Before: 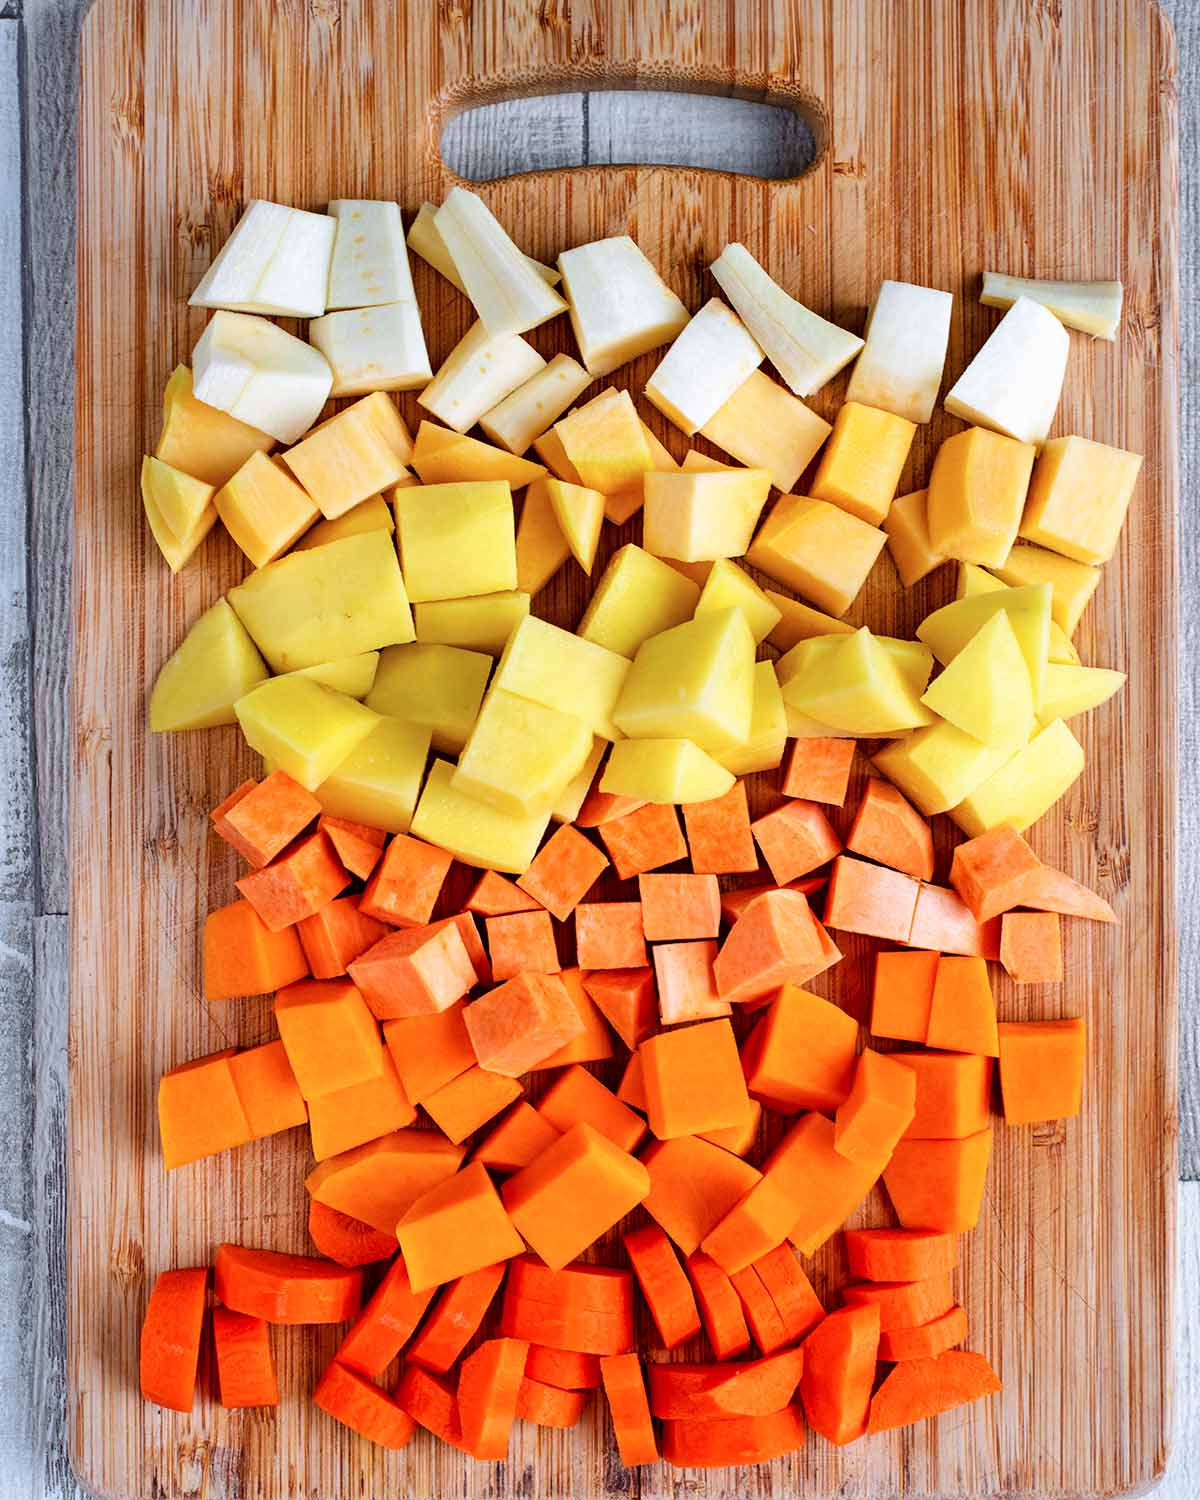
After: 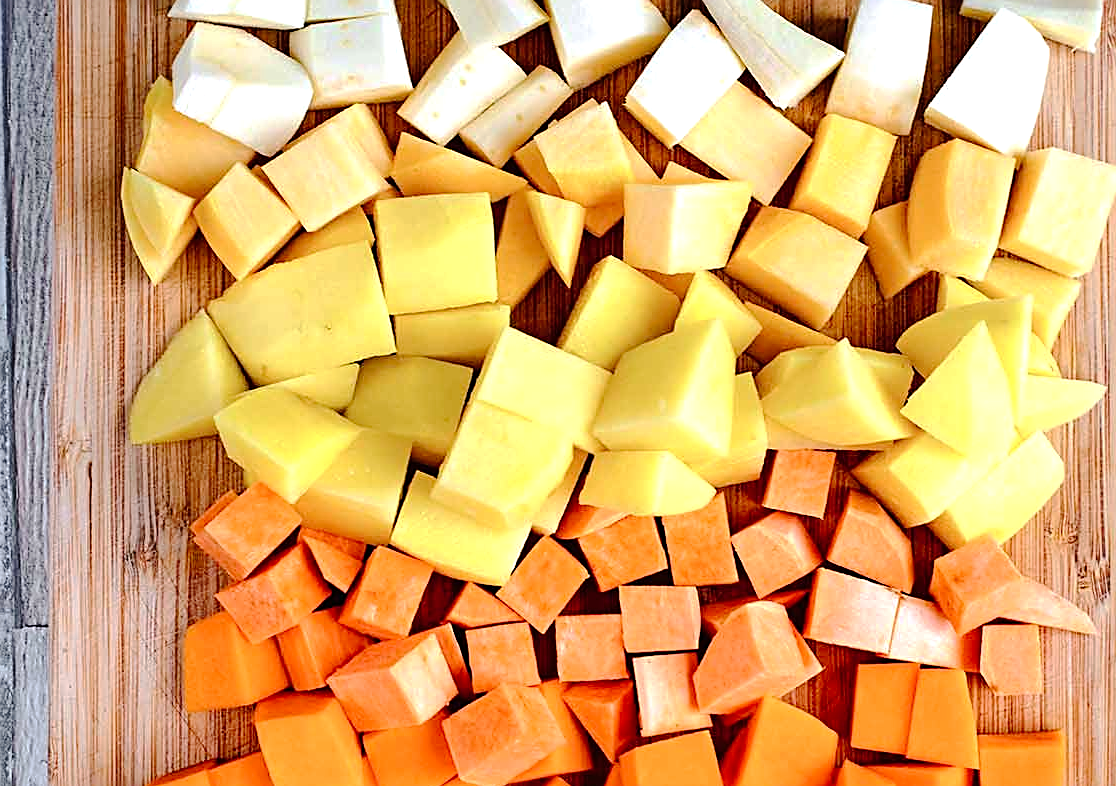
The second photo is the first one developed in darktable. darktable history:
crop: left 1.744%, top 19.225%, right 5.069%, bottom 28.357%
tone curve: curves: ch0 [(0, 0) (0.003, 0.006) (0.011, 0.014) (0.025, 0.024) (0.044, 0.035) (0.069, 0.046) (0.1, 0.074) (0.136, 0.115) (0.177, 0.161) (0.224, 0.226) (0.277, 0.293) (0.335, 0.364) (0.399, 0.441) (0.468, 0.52) (0.543, 0.58) (0.623, 0.657) (0.709, 0.72) (0.801, 0.794) (0.898, 0.883) (1, 1)], preserve colors none
sharpen: on, module defaults
tone equalizer: -8 EV -0.417 EV, -7 EV -0.389 EV, -6 EV -0.333 EV, -5 EV -0.222 EV, -3 EV 0.222 EV, -2 EV 0.333 EV, -1 EV 0.389 EV, +0 EV 0.417 EV, edges refinement/feathering 500, mask exposure compensation -1.57 EV, preserve details no
